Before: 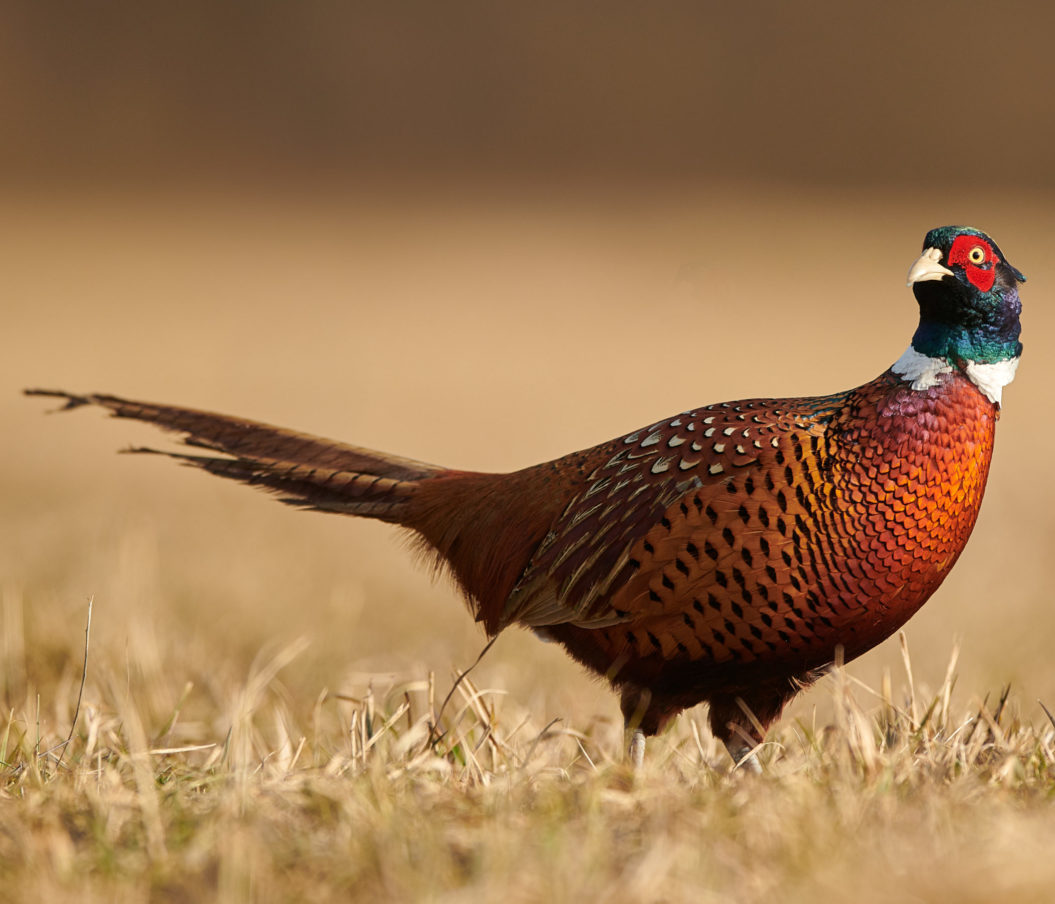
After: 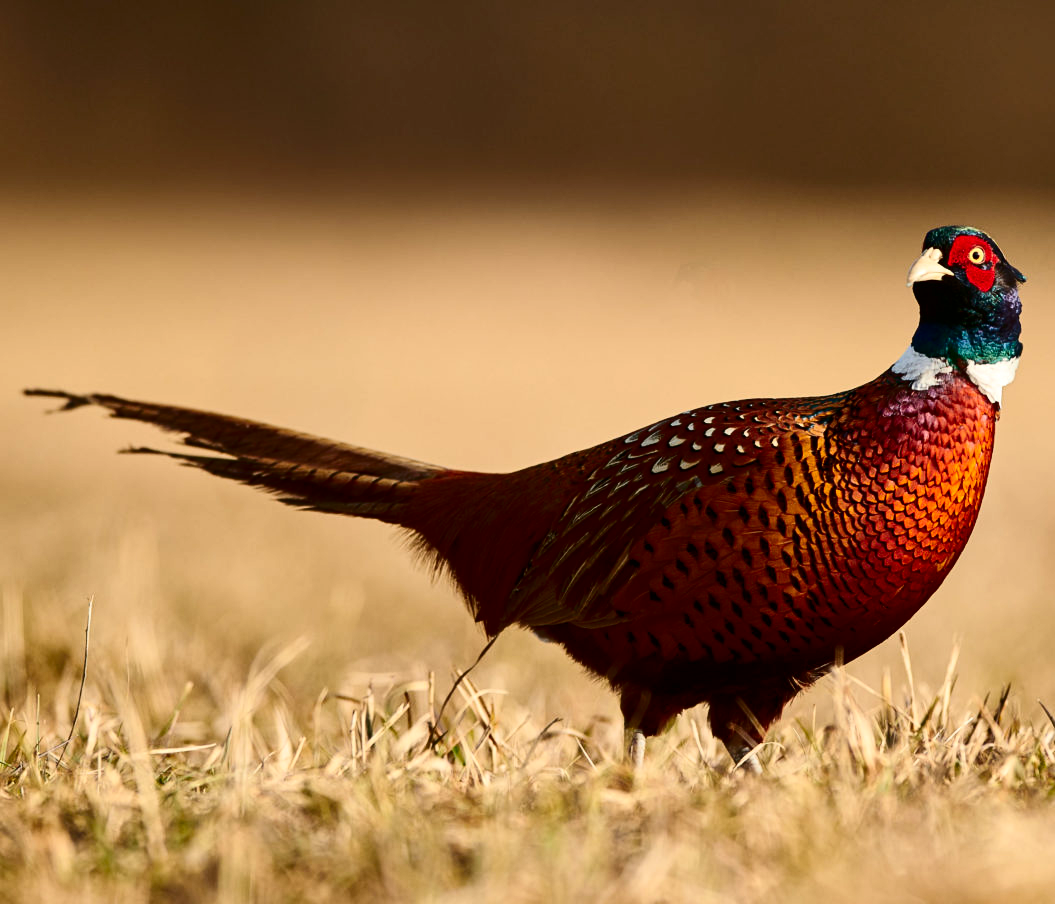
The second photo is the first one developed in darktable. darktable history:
contrast brightness saturation: contrast 0.307, brightness -0.079, saturation 0.167
